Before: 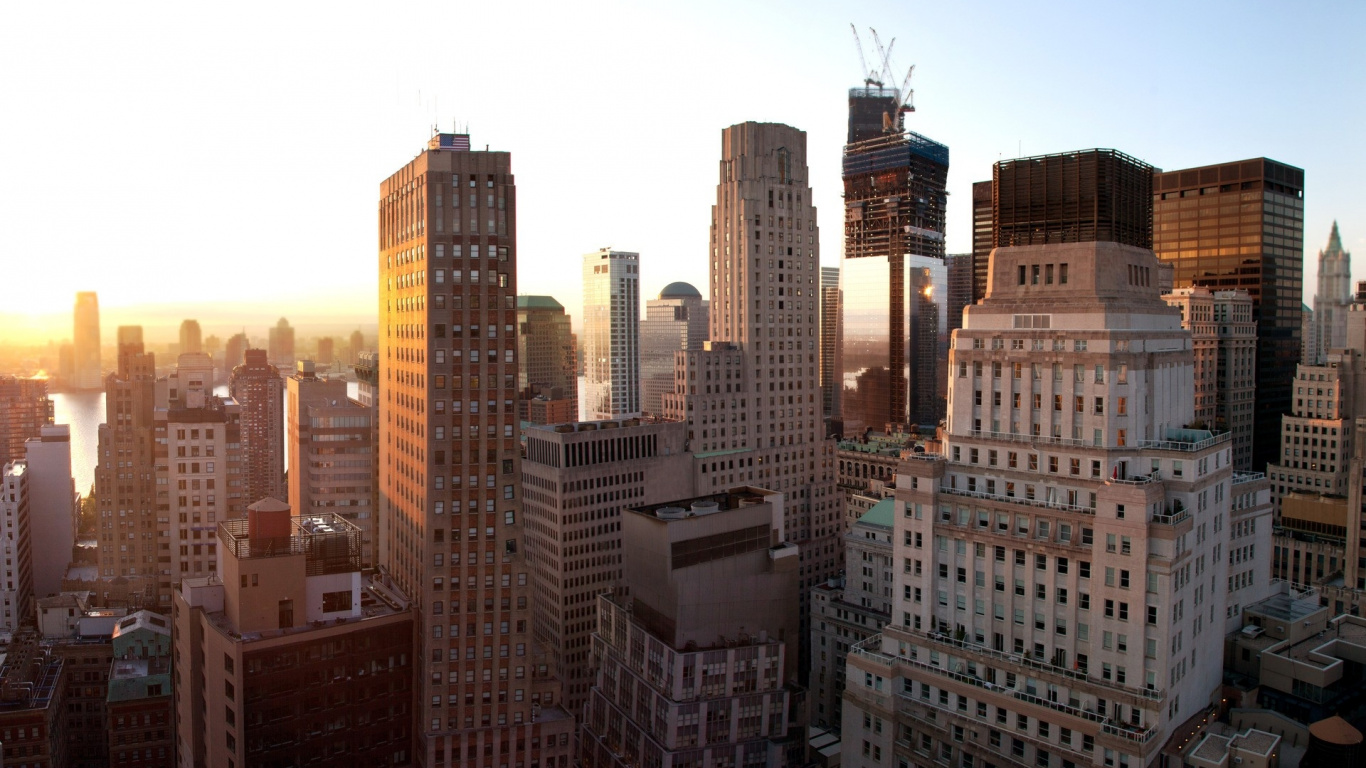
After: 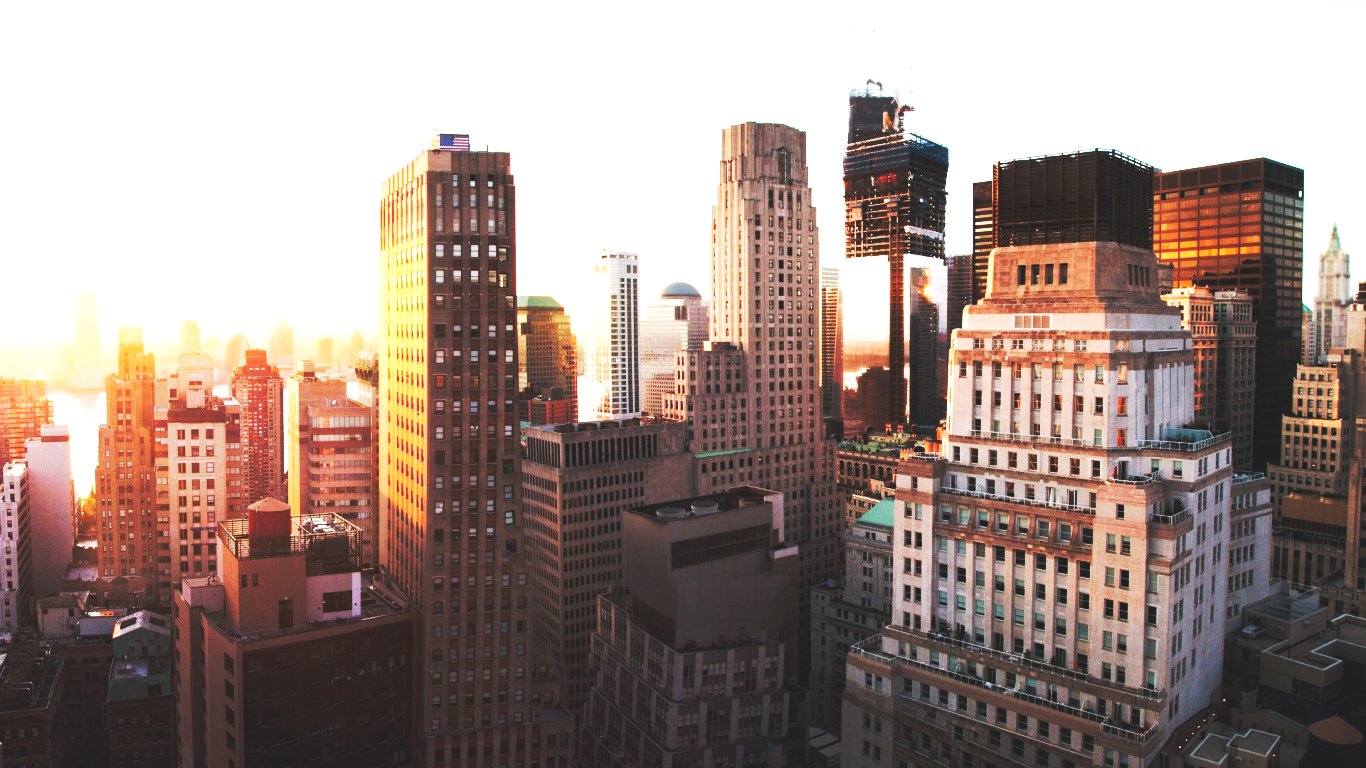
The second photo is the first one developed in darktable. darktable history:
base curve: curves: ch0 [(0, 0.015) (0.085, 0.116) (0.134, 0.298) (0.19, 0.545) (0.296, 0.764) (0.599, 0.982) (1, 1)], preserve colors none
tone equalizer: -8 EV -0.406 EV, -7 EV -0.419 EV, -6 EV -0.305 EV, -5 EV -0.216 EV, -3 EV 0.204 EV, -2 EV 0.325 EV, -1 EV 0.41 EV, +0 EV 0.428 EV, mask exposure compensation -0.502 EV
